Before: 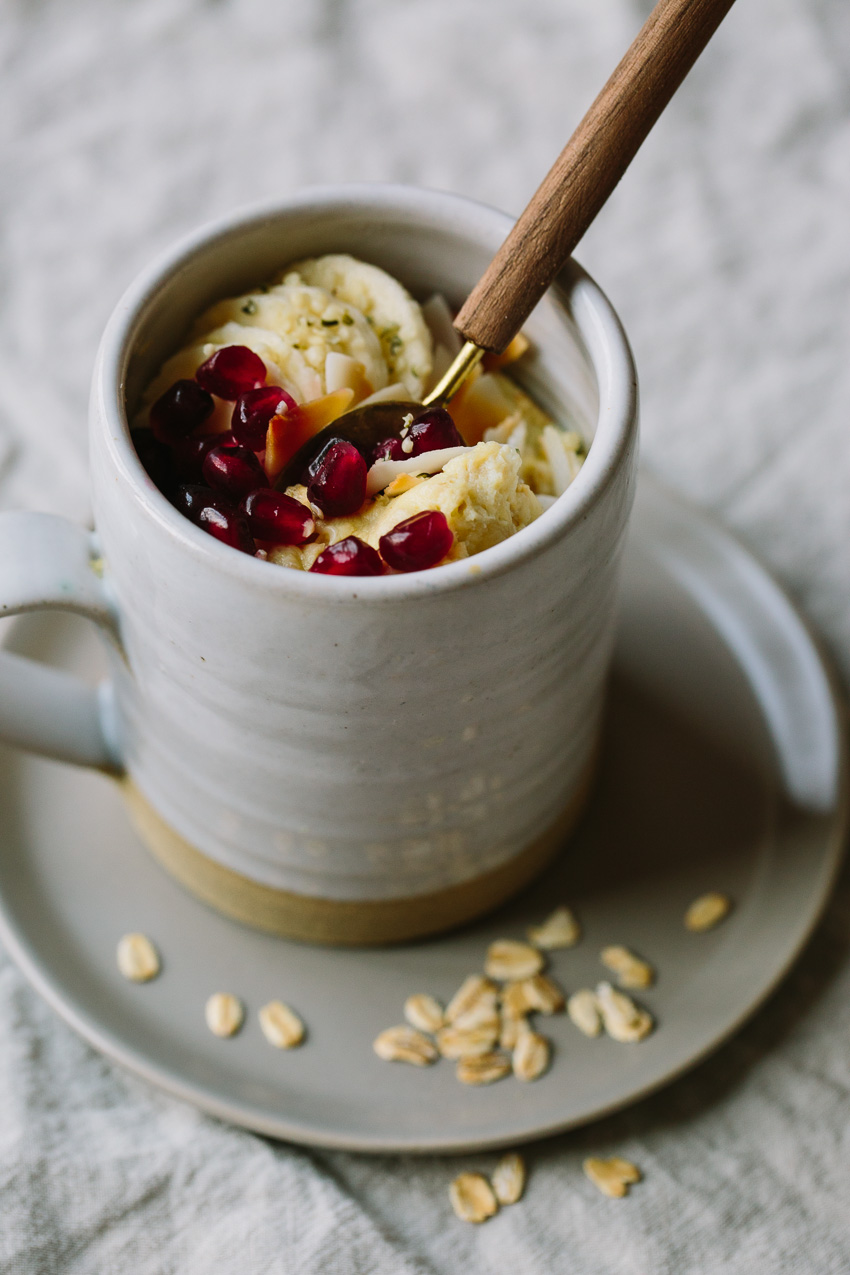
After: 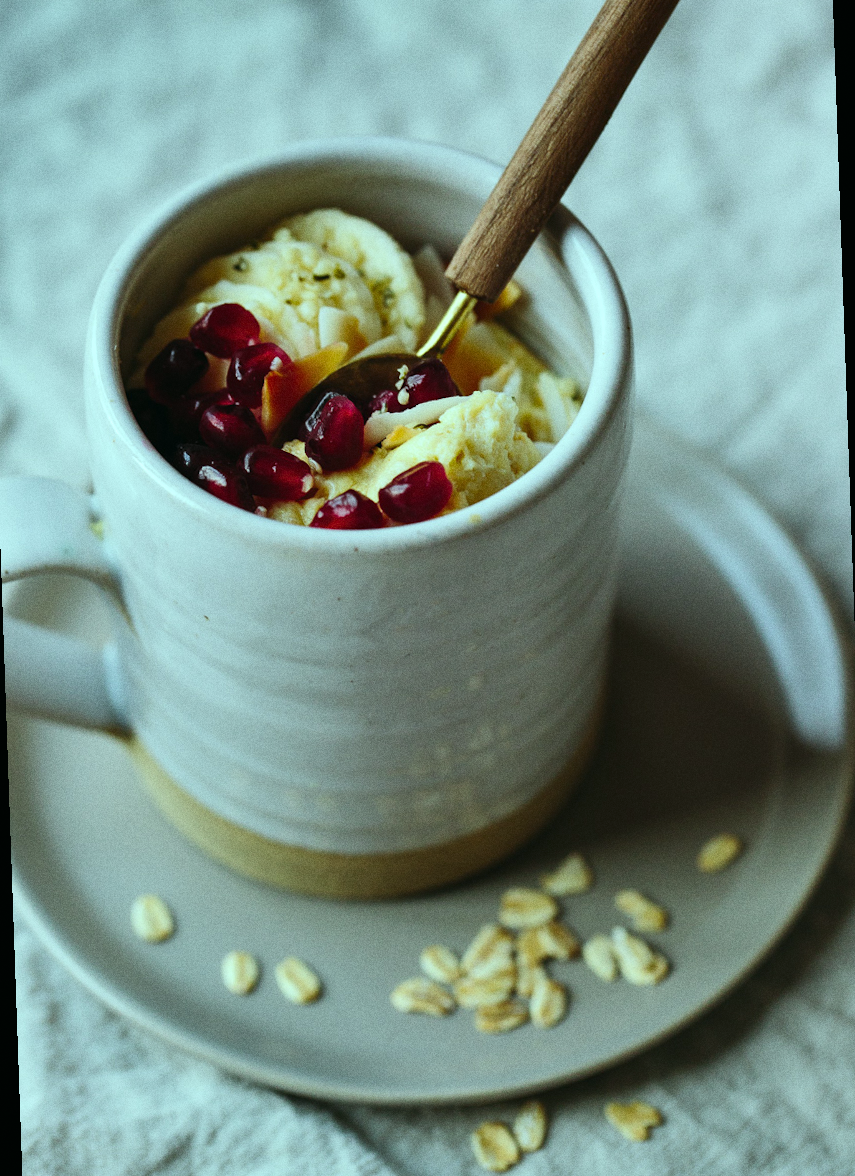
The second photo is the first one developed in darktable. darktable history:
grain: coarseness 0.09 ISO
color balance: mode lift, gamma, gain (sRGB), lift [0.997, 0.979, 1.021, 1.011], gamma [1, 1.084, 0.916, 0.998], gain [1, 0.87, 1.13, 1.101], contrast 4.55%, contrast fulcrum 38.24%, output saturation 104.09%
rotate and perspective: rotation -2°, crop left 0.022, crop right 0.978, crop top 0.049, crop bottom 0.951
shadows and highlights: radius 108.52, shadows 23.73, highlights -59.32, low approximation 0.01, soften with gaussian
